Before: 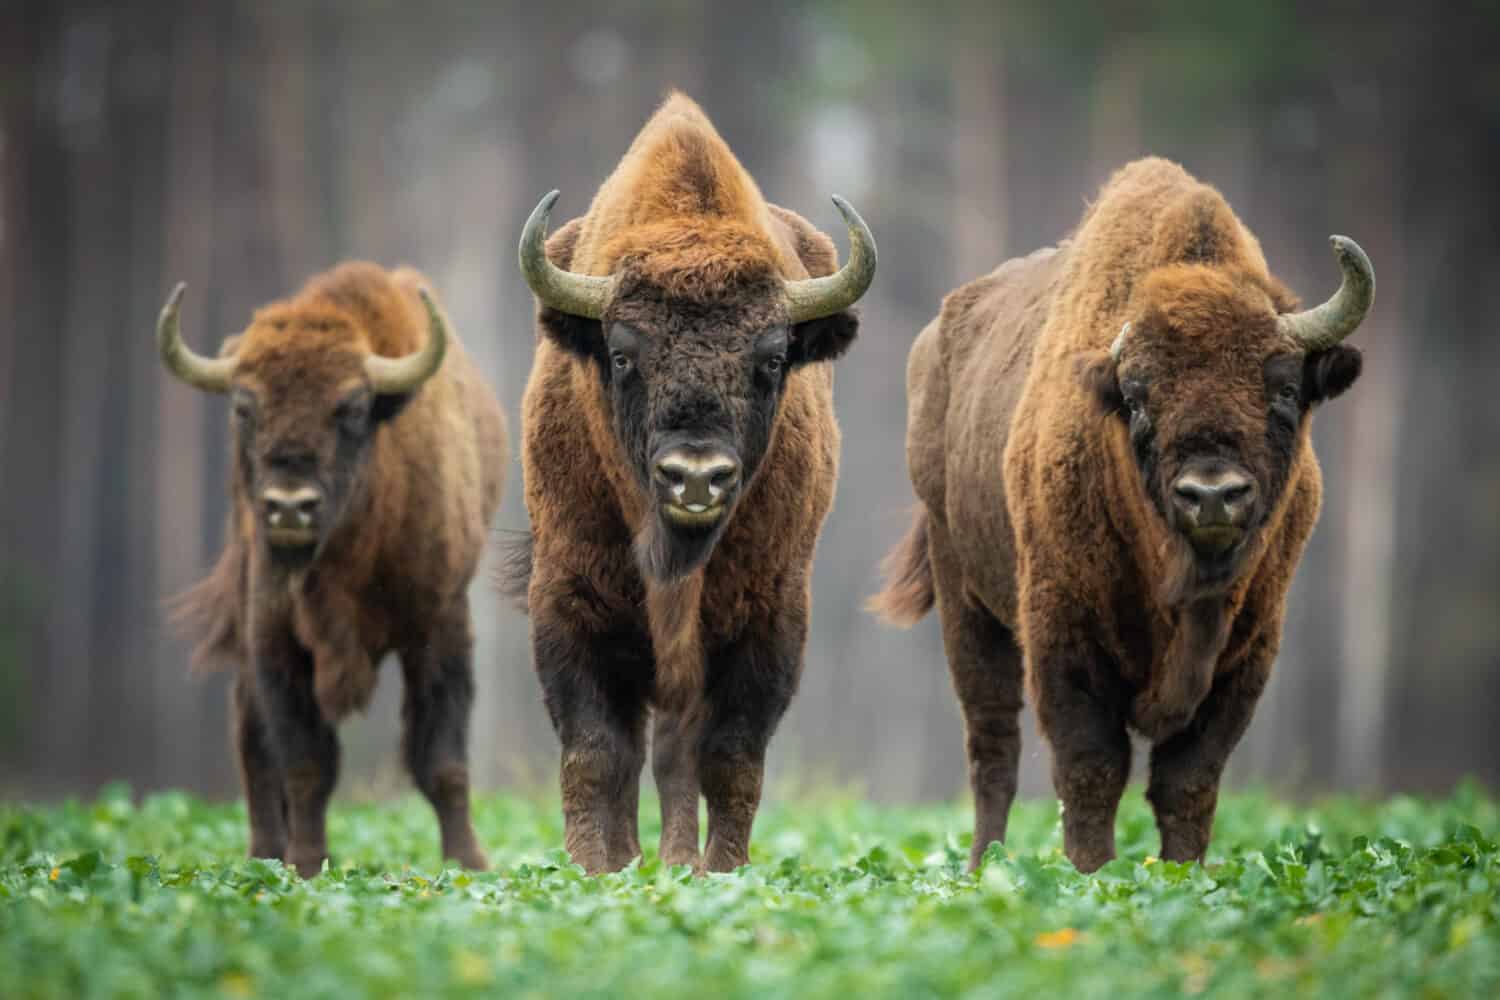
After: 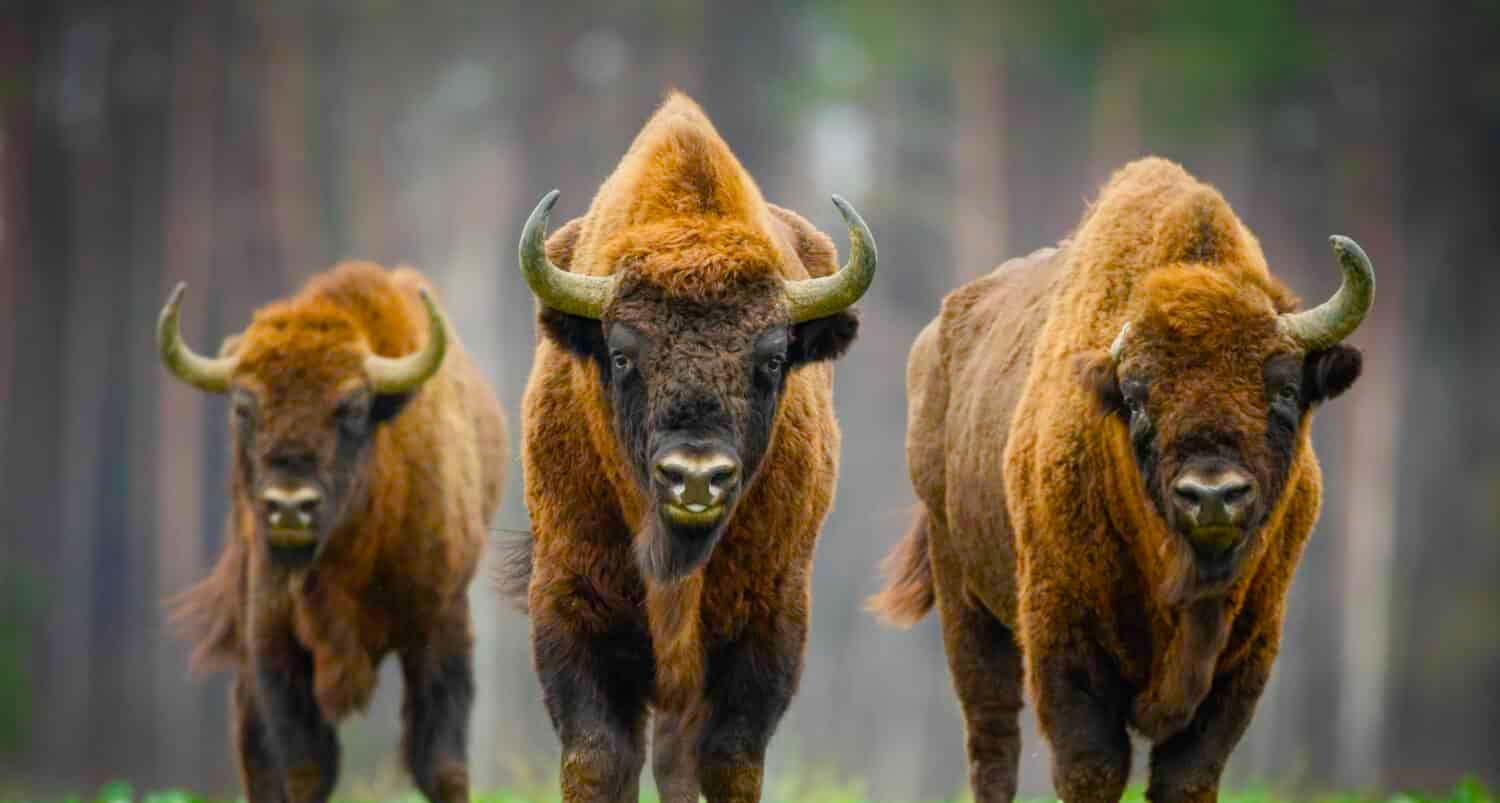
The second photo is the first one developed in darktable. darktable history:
crop: bottom 19.644%
color balance rgb: linear chroma grading › global chroma 18.9%, perceptual saturation grading › global saturation 20%, perceptual saturation grading › highlights -25%, perceptual saturation grading › shadows 50%, global vibrance 18.93%
